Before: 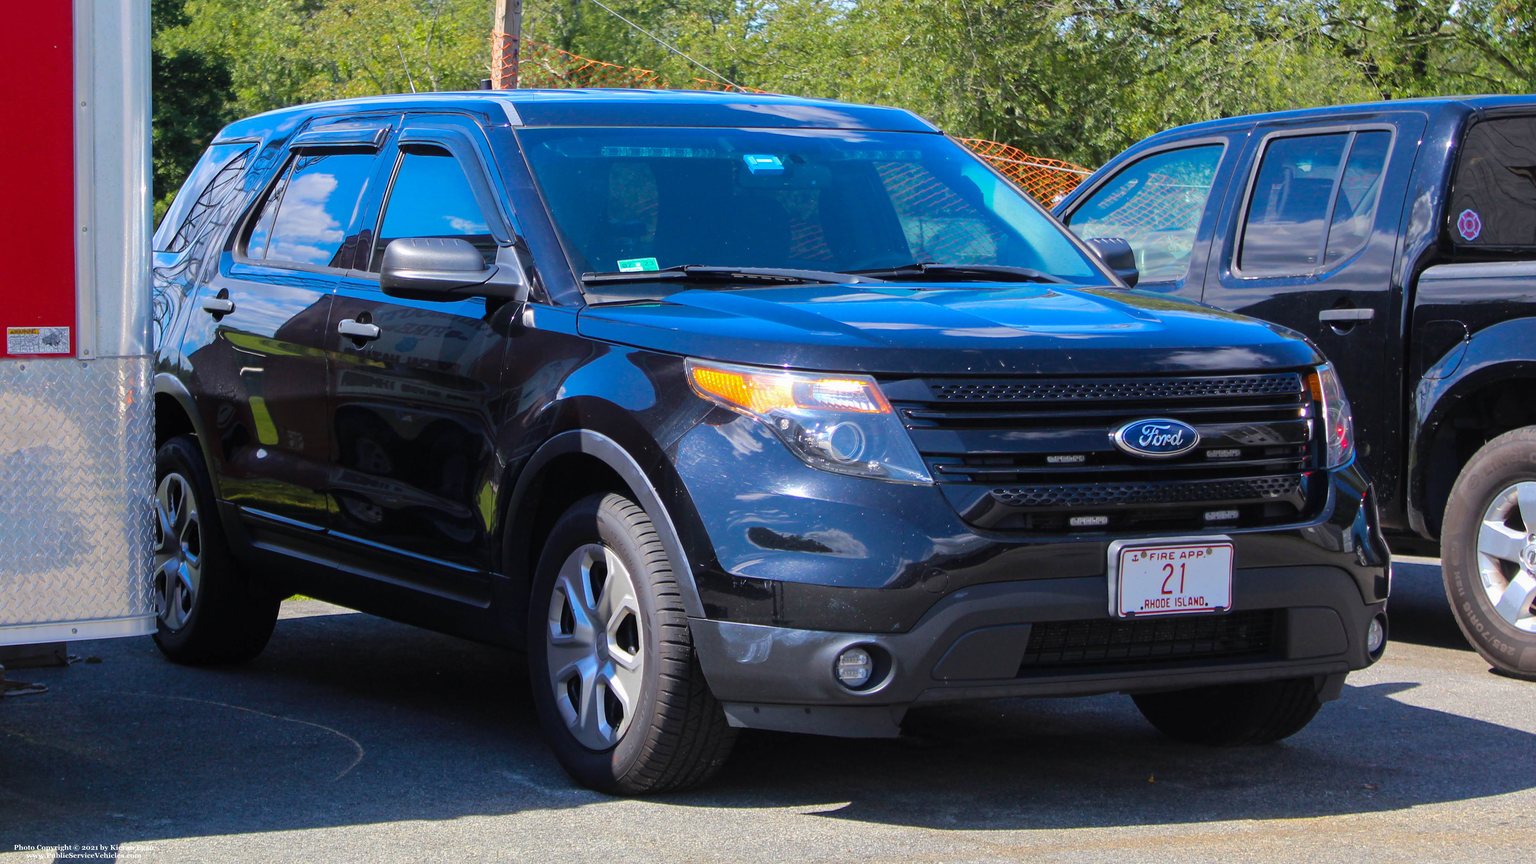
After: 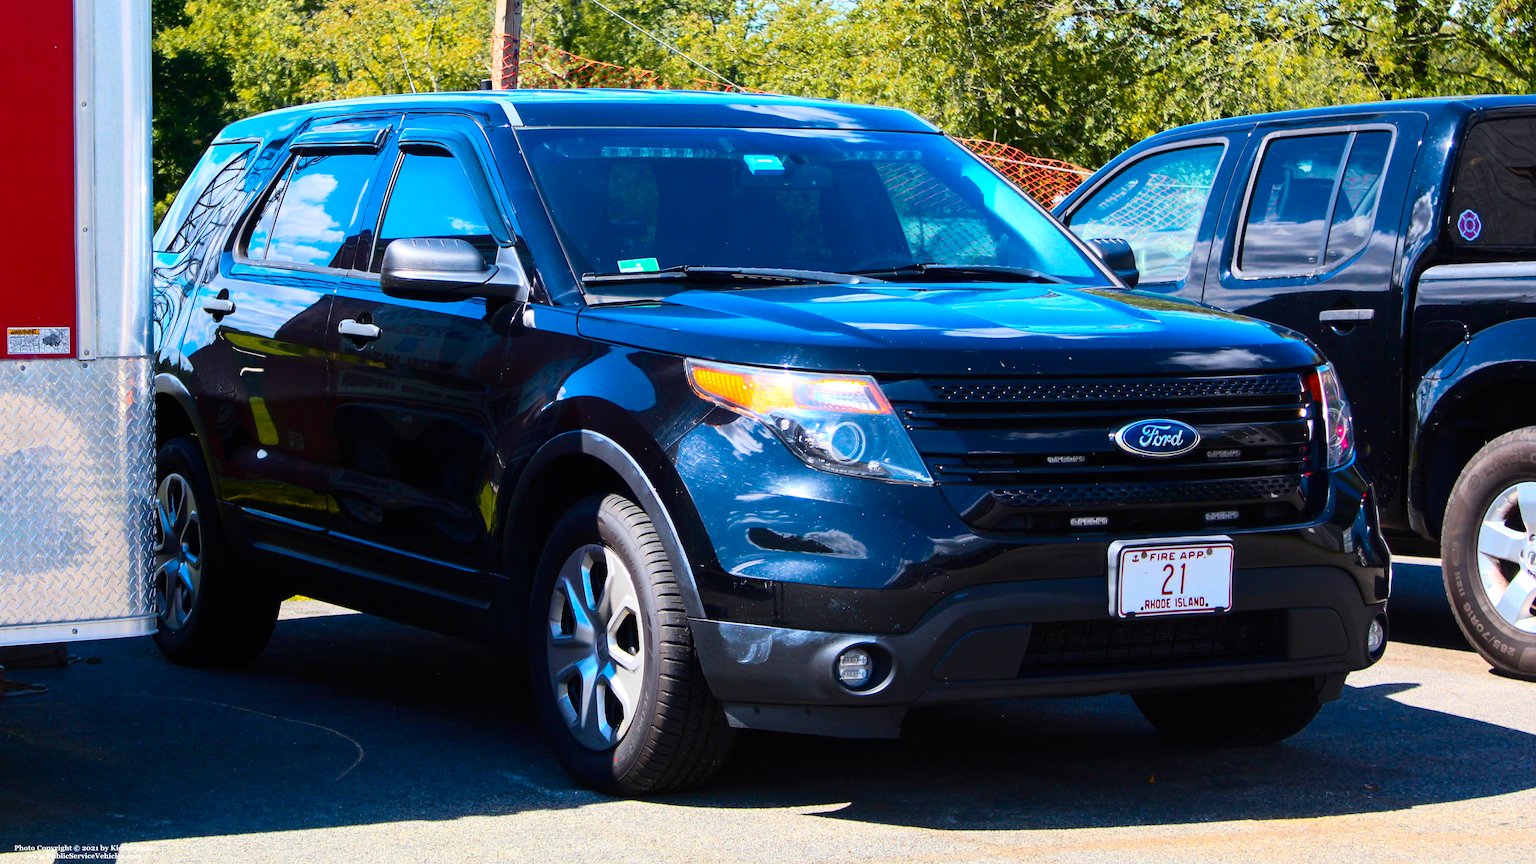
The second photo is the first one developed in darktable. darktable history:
contrast brightness saturation: contrast 0.399, brightness 0.054, saturation 0.26
color zones: curves: ch1 [(0.235, 0.558) (0.75, 0.5)]; ch2 [(0.25, 0.462) (0.749, 0.457)]
tone equalizer: on, module defaults
